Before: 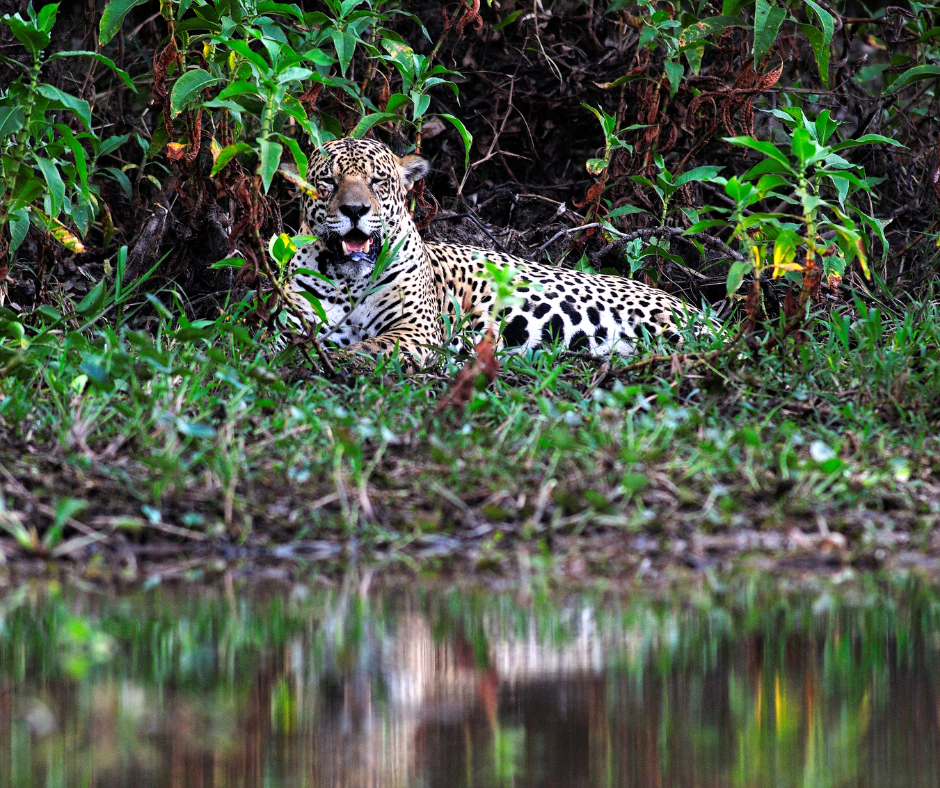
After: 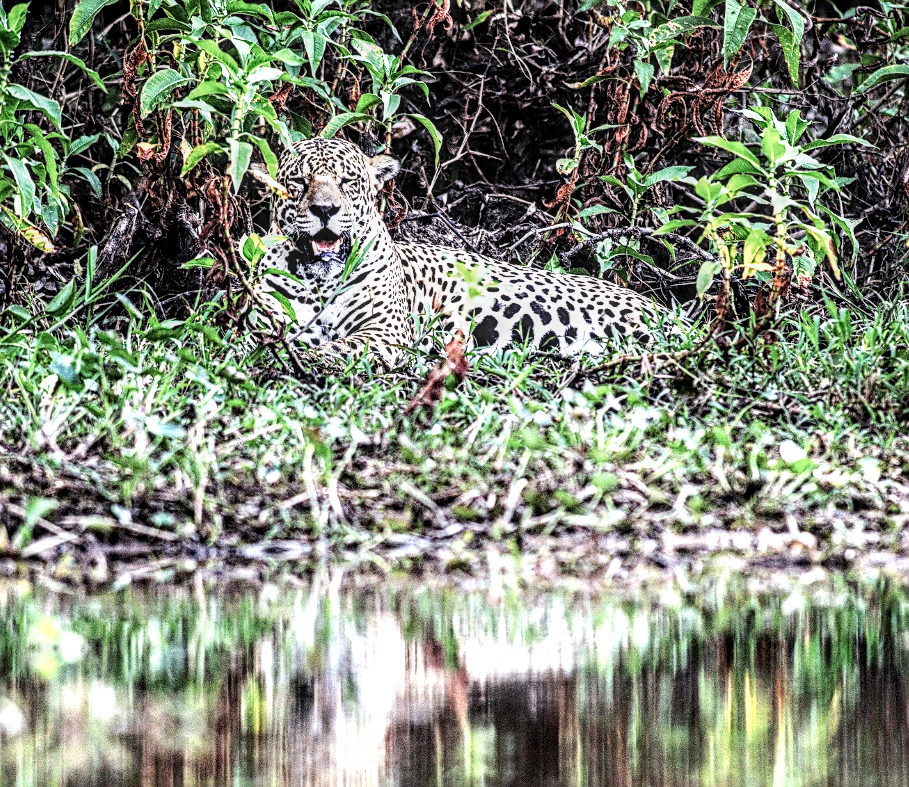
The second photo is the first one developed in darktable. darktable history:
base curve: curves: ch0 [(0, 0) (0.018, 0.026) (0.143, 0.37) (0.33, 0.731) (0.458, 0.853) (0.735, 0.965) (0.905, 0.986) (1, 1)], preserve colors none
sharpen: on, module defaults
shadows and highlights: highlights 71.75, soften with gaussian
crop and rotate: left 3.279%
local contrast: highlights 2%, shadows 0%, detail 182%
exposure: exposure 0.22 EV, compensate highlight preservation false
contrast brightness saturation: contrast 0.095, saturation -0.363
